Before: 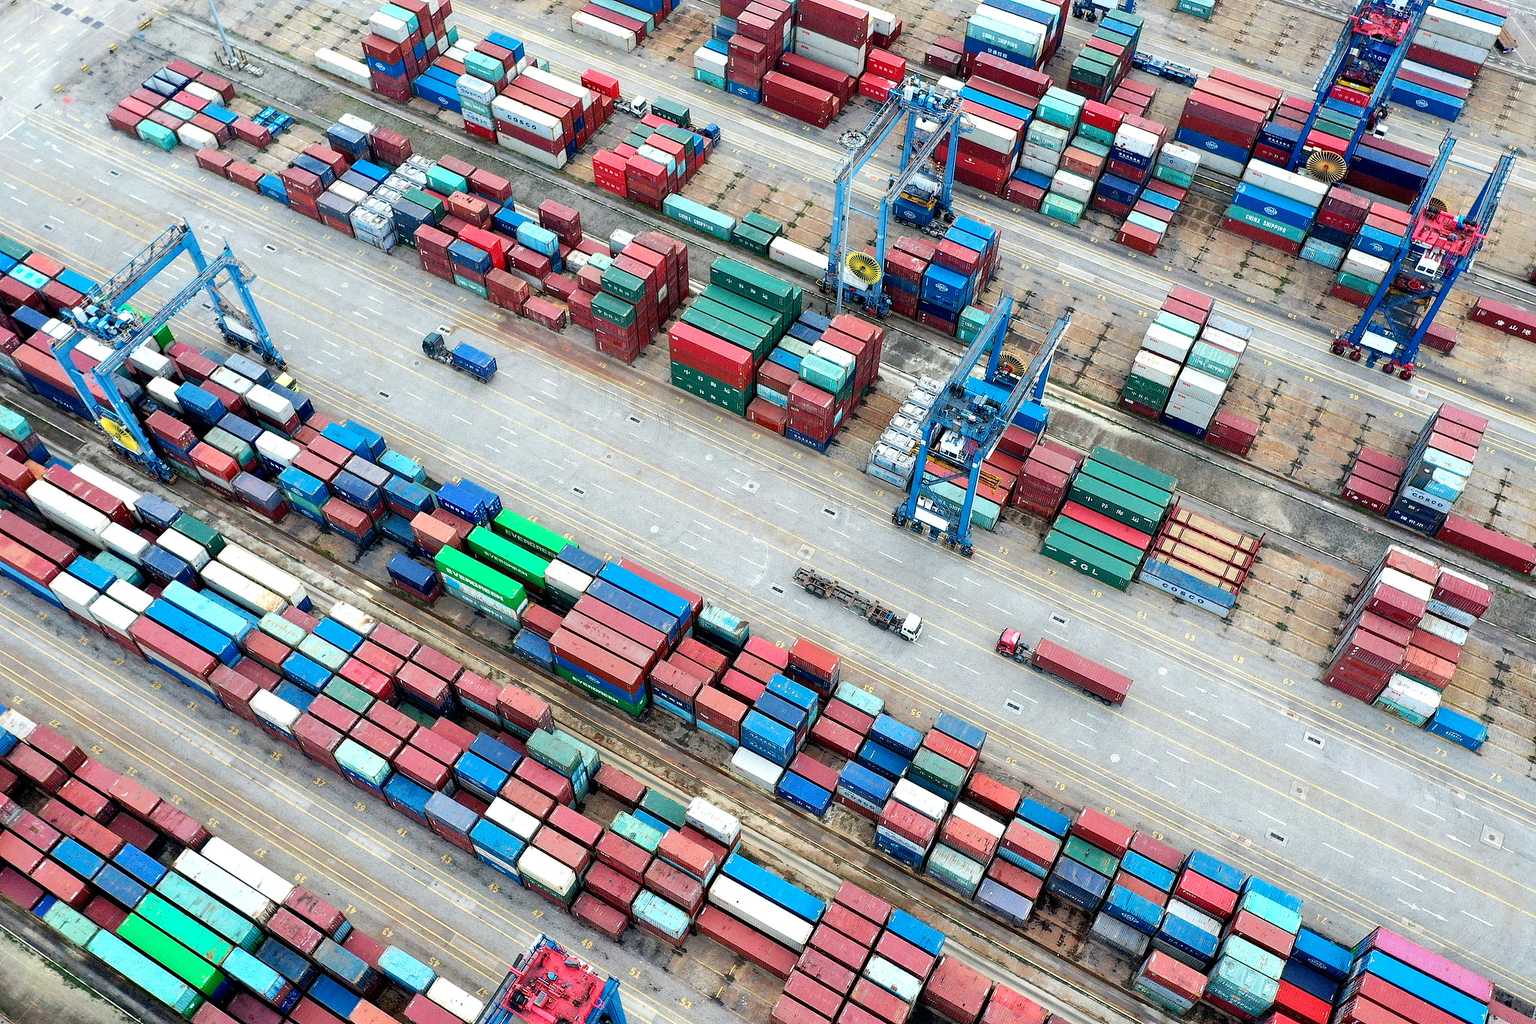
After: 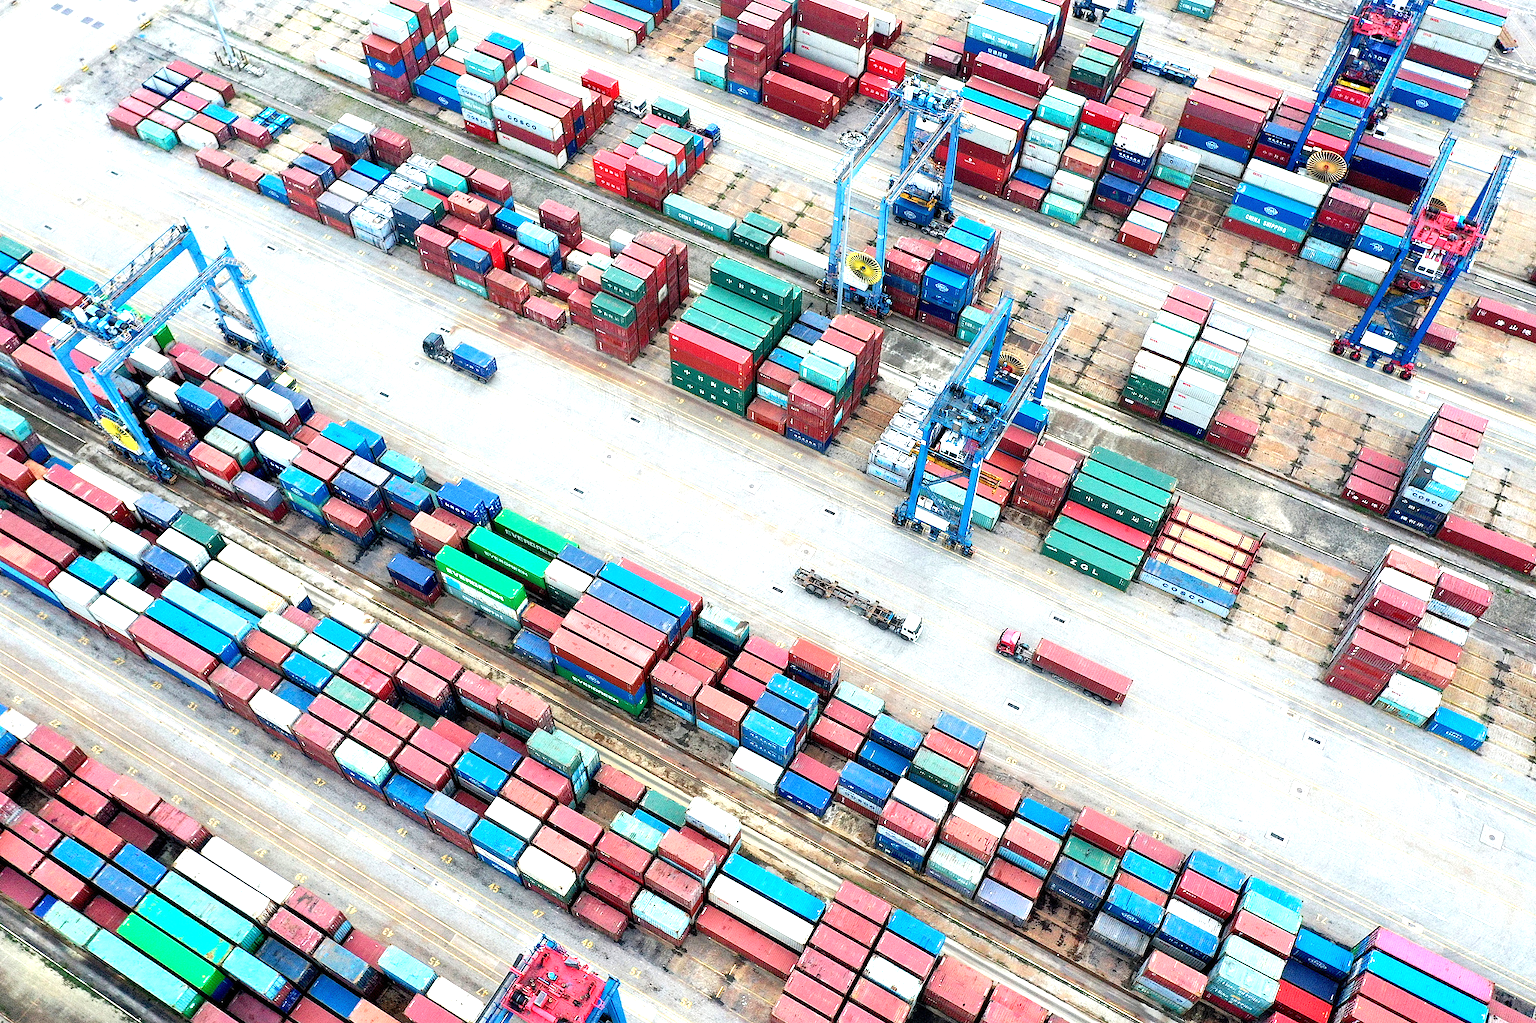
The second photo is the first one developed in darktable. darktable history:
exposure: exposure 0.77 EV, compensate highlight preservation false
